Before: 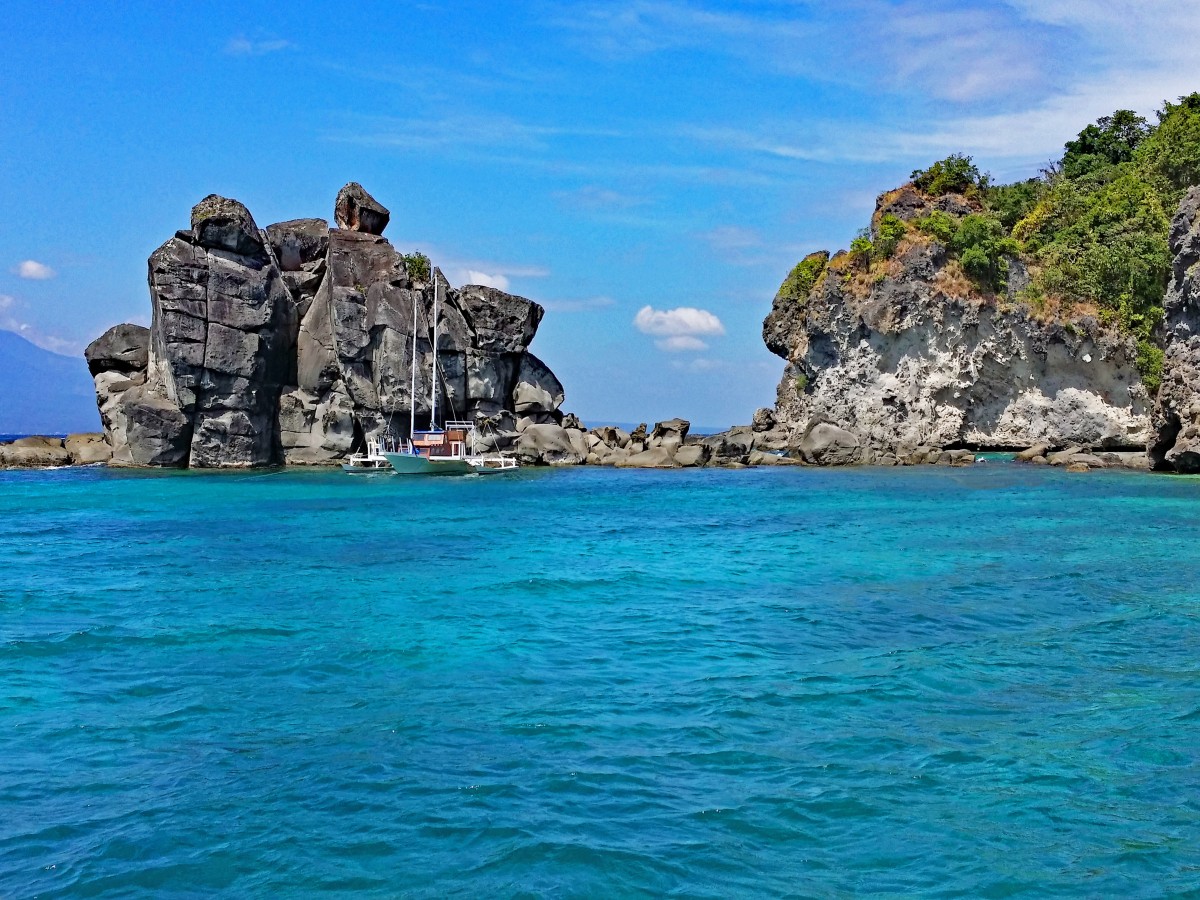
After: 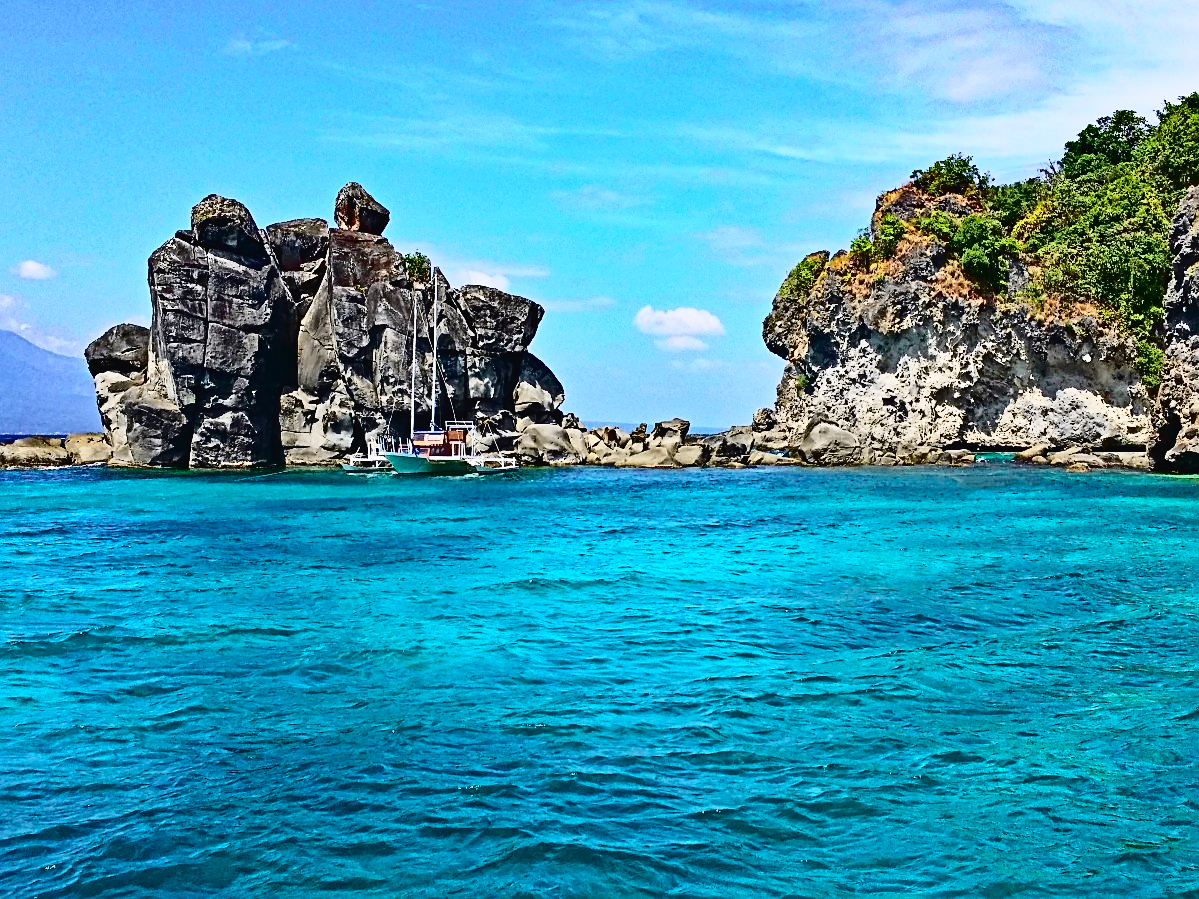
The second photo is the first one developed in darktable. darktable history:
contrast brightness saturation: contrast 0.298
tone curve: curves: ch0 [(0, 0.023) (0.132, 0.075) (0.256, 0.2) (0.454, 0.495) (0.708, 0.78) (0.844, 0.896) (1, 0.98)]; ch1 [(0, 0) (0.37, 0.308) (0.478, 0.46) (0.499, 0.5) (0.513, 0.508) (0.526, 0.533) (0.59, 0.612) (0.764, 0.804) (1, 1)]; ch2 [(0, 0) (0.312, 0.313) (0.461, 0.454) (0.48, 0.477) (0.503, 0.5) (0.526, 0.54) (0.564, 0.595) (0.631, 0.676) (0.713, 0.767) (0.985, 0.966)], color space Lab, independent channels, preserve colors none
sharpen: on, module defaults
crop and rotate: left 0.067%, bottom 0.003%
